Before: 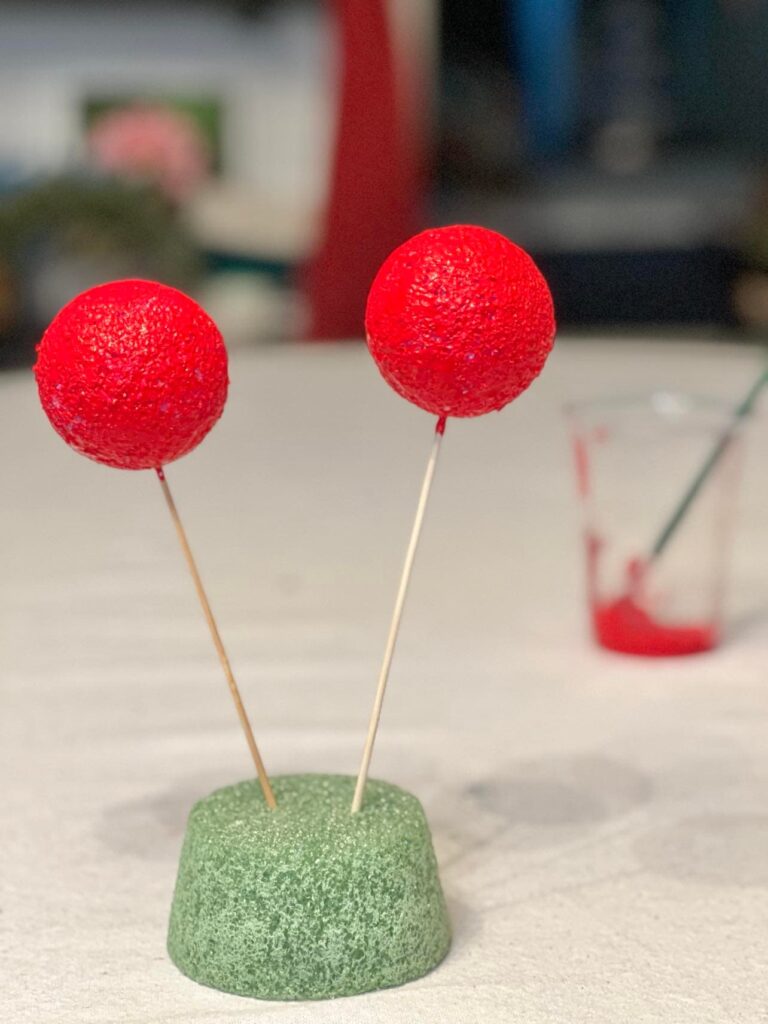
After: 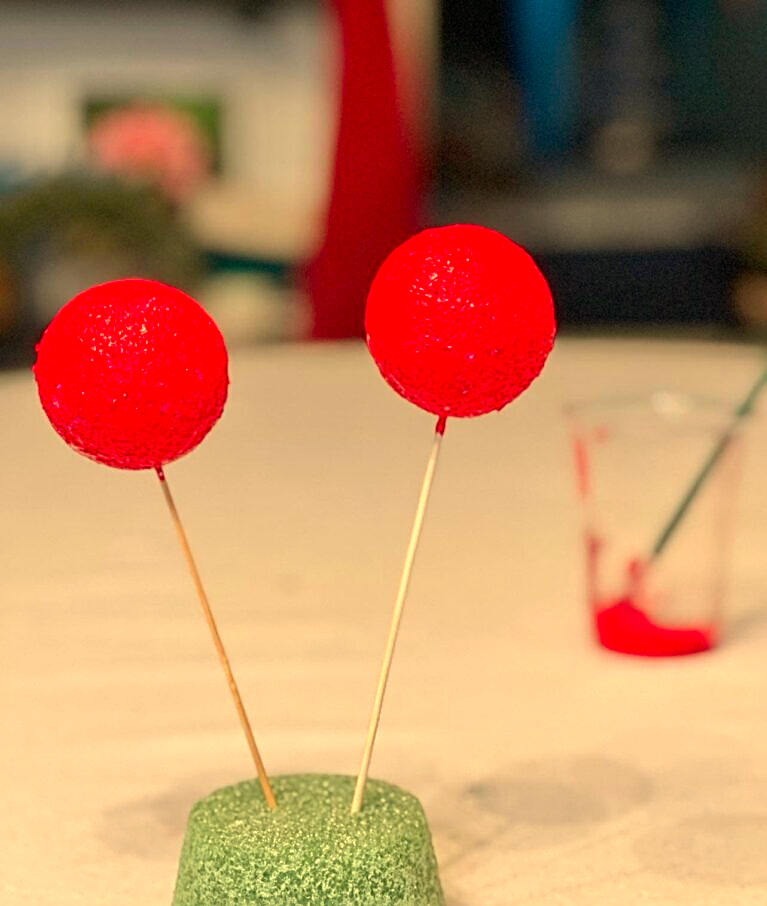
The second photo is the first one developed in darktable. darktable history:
white balance: red 1.123, blue 0.83
sharpen: radius 2.531, amount 0.628
contrast brightness saturation: contrast 0.09, saturation 0.28
crop and rotate: top 0%, bottom 11.49%
